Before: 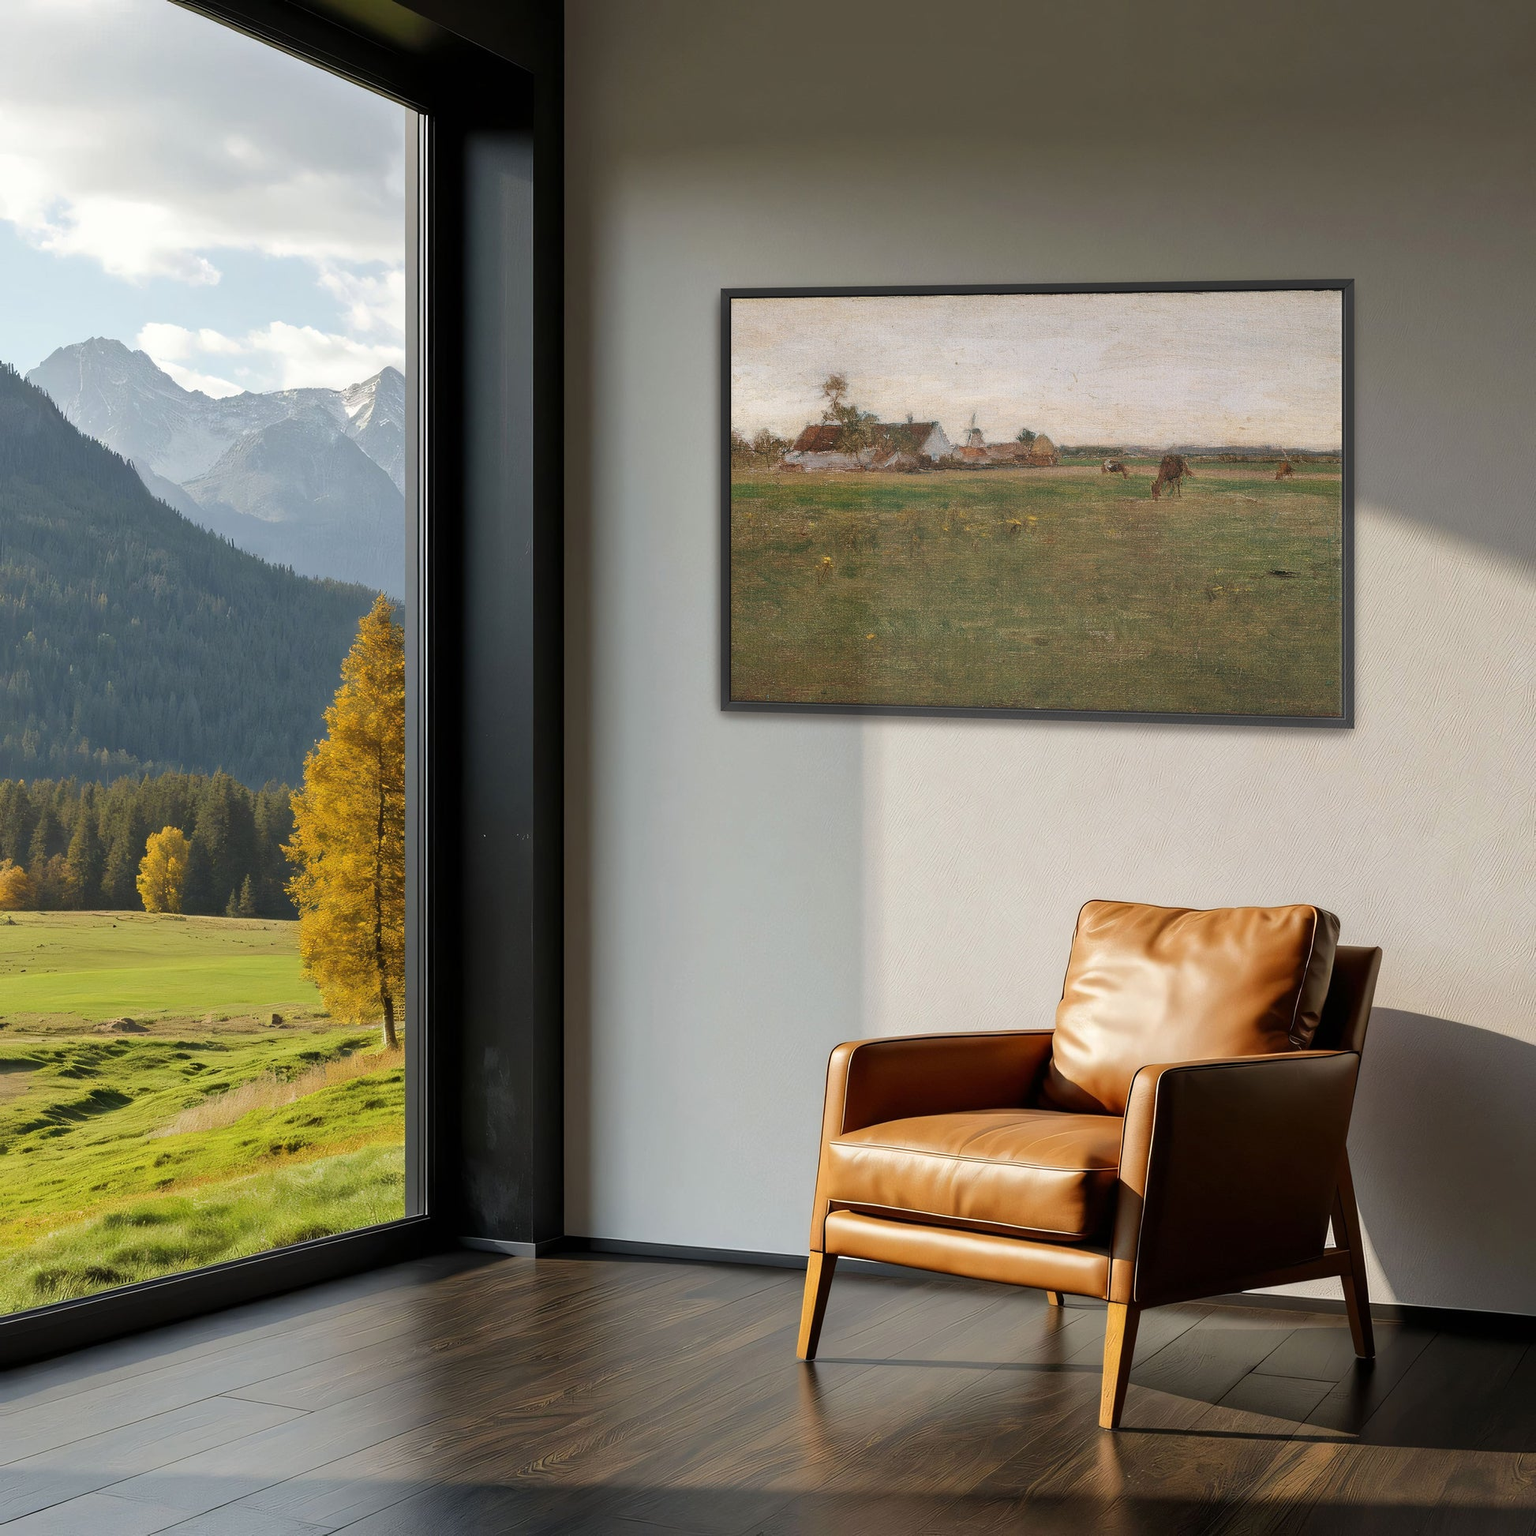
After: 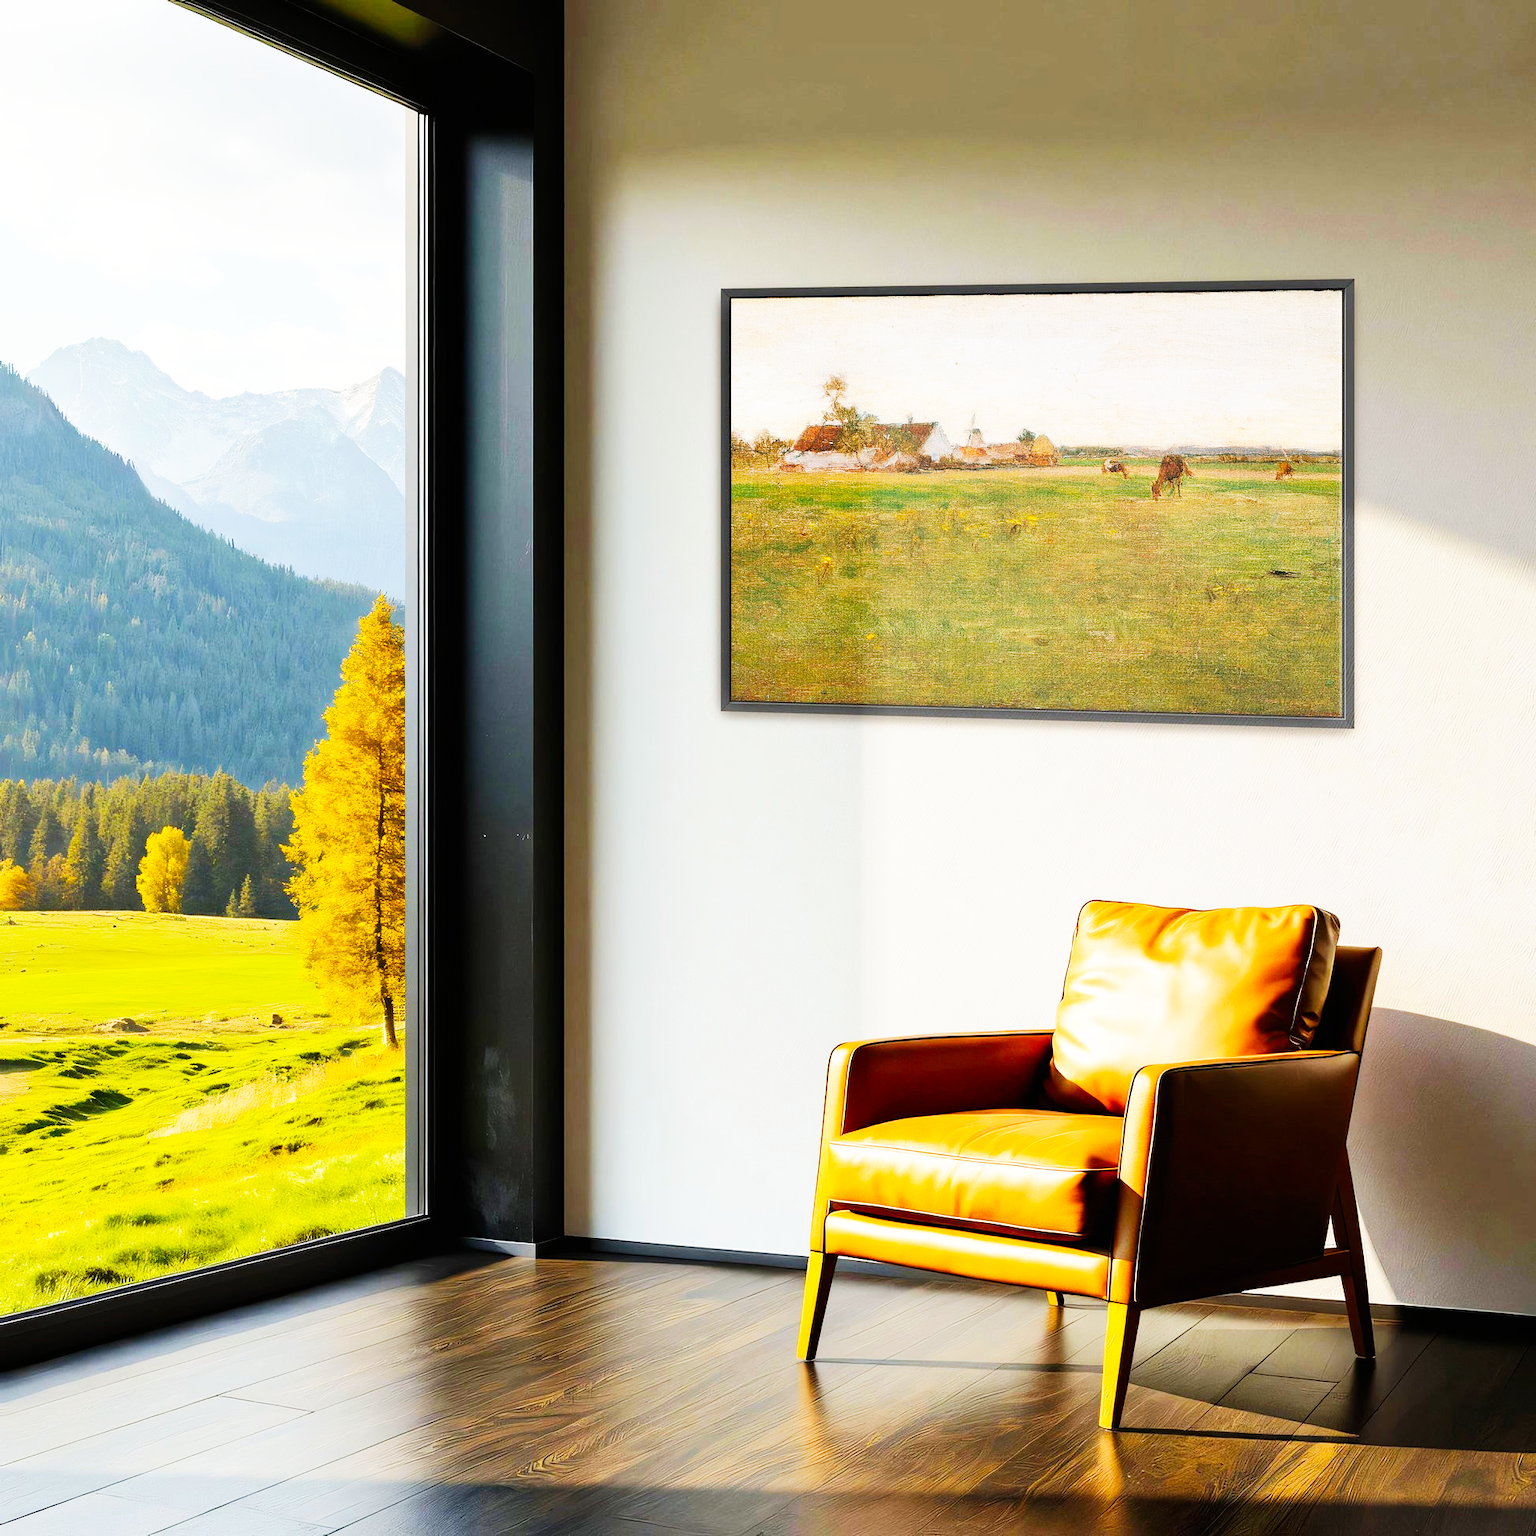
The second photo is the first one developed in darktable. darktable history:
base curve: curves: ch0 [(0, 0) (0.007, 0.004) (0.027, 0.03) (0.046, 0.07) (0.207, 0.54) (0.442, 0.872) (0.673, 0.972) (1, 1)], preserve colors none
color balance rgb: perceptual saturation grading › global saturation 25%, perceptual brilliance grading › mid-tones 10%, perceptual brilliance grading › shadows 15%, global vibrance 20%
